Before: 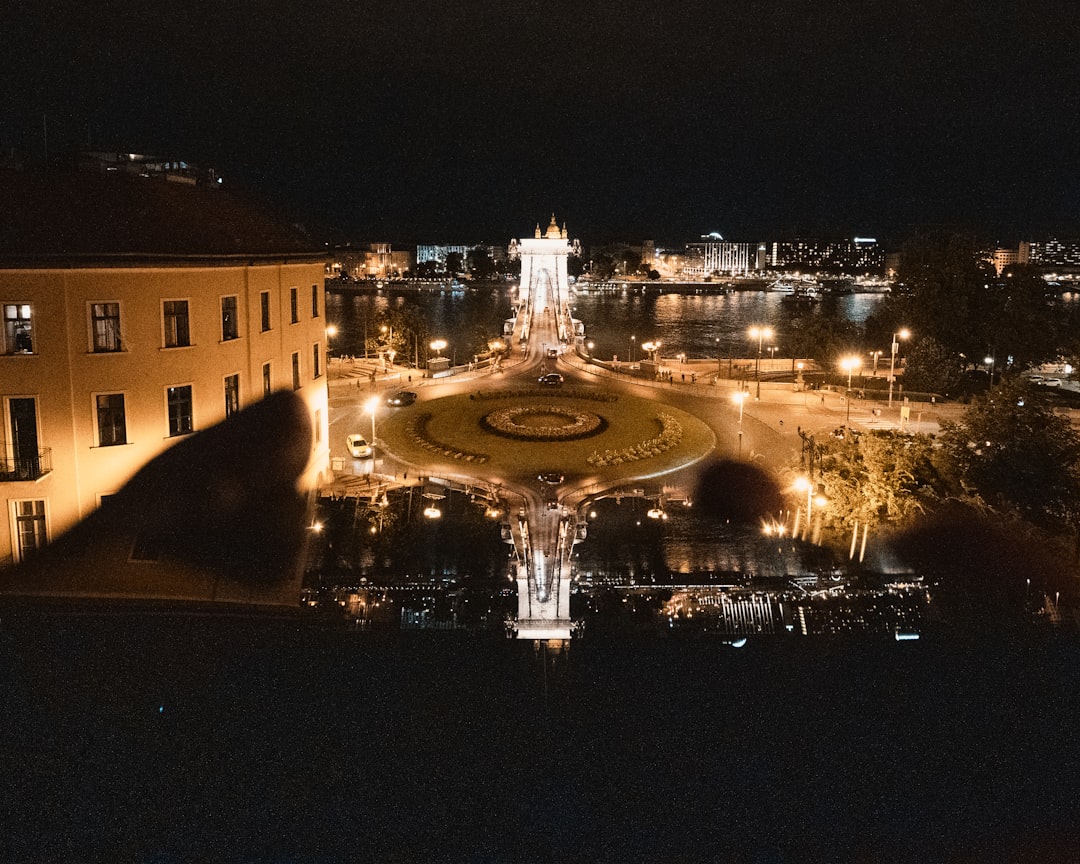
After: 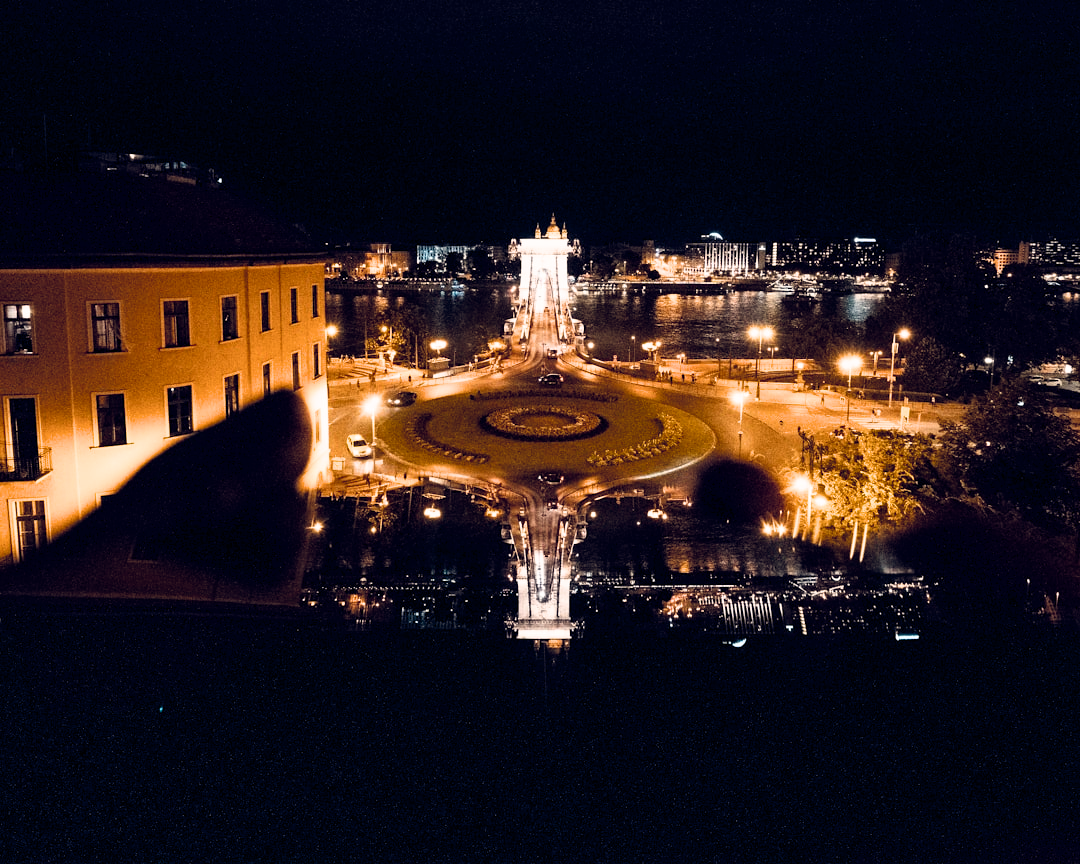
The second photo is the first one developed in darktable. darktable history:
color balance rgb: highlights gain › chroma 1.099%, highlights gain › hue 60.04°, global offset › luminance -0.272%, global offset › chroma 0.316%, global offset › hue 262.12°, linear chroma grading › global chroma 20.505%, perceptual saturation grading › global saturation 25.349%
filmic rgb: black relative exposure -8.02 EV, white relative exposure 2.36 EV, hardness 6.67
